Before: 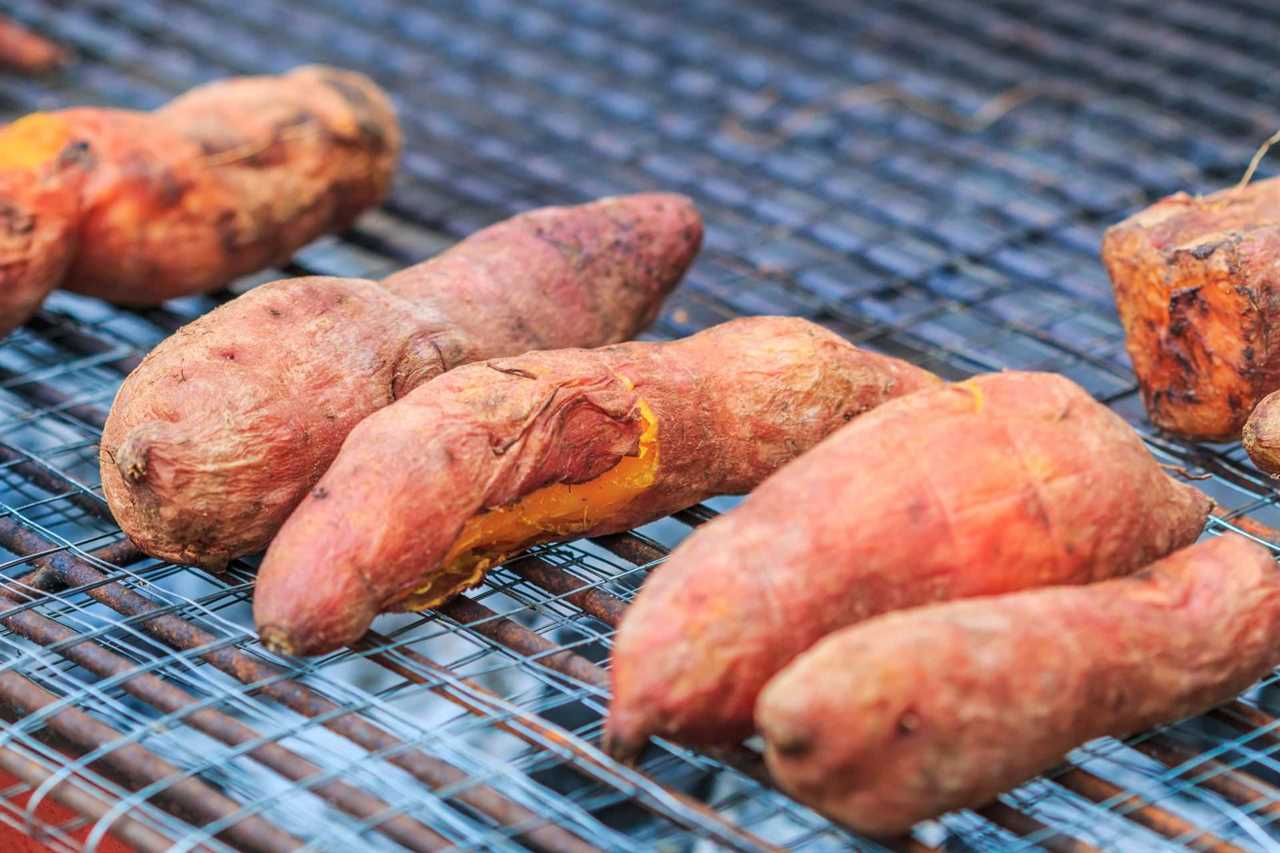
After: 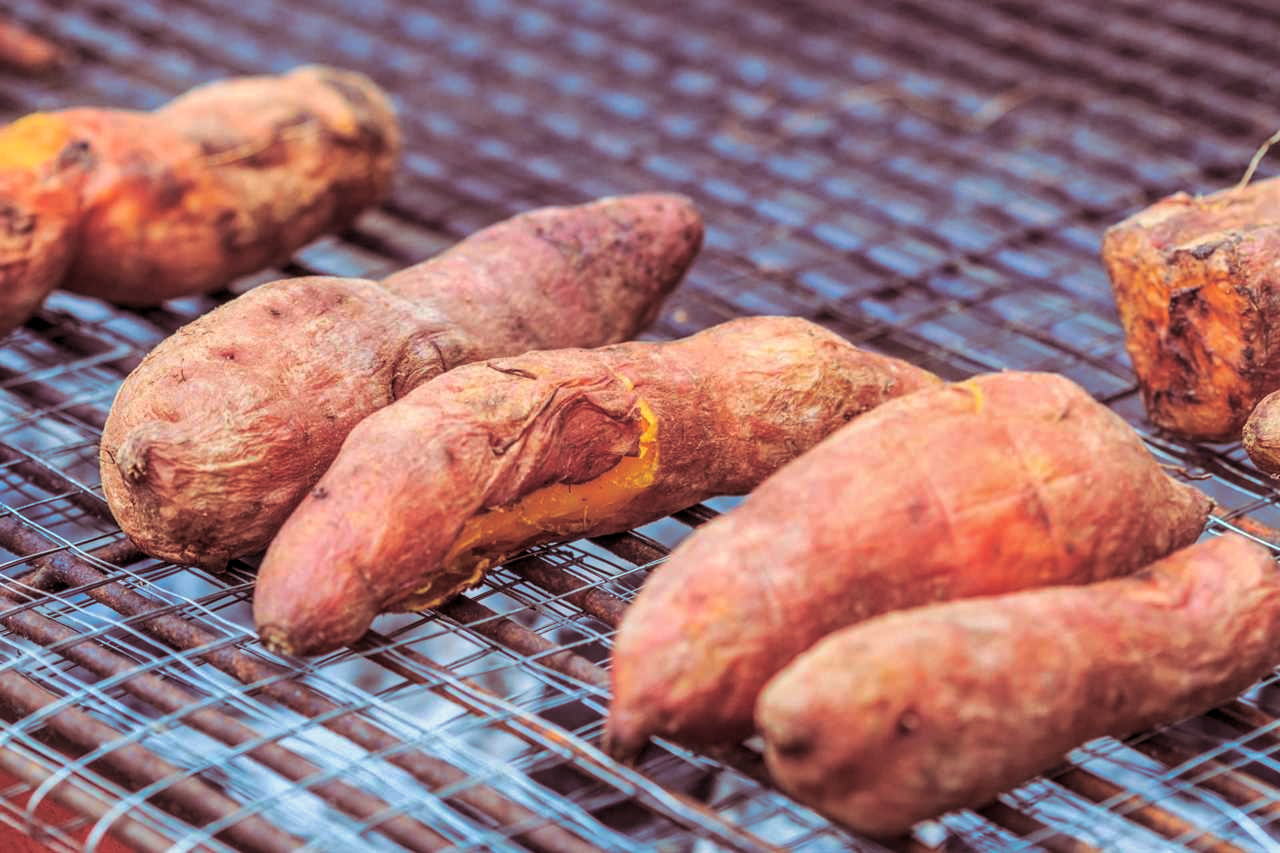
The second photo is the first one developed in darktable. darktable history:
white balance: red 1, blue 1
shadows and highlights: shadows color adjustment 97.66%, soften with gaussian
split-toning: shadows › hue 360°
local contrast: highlights 100%, shadows 100%, detail 120%, midtone range 0.2
